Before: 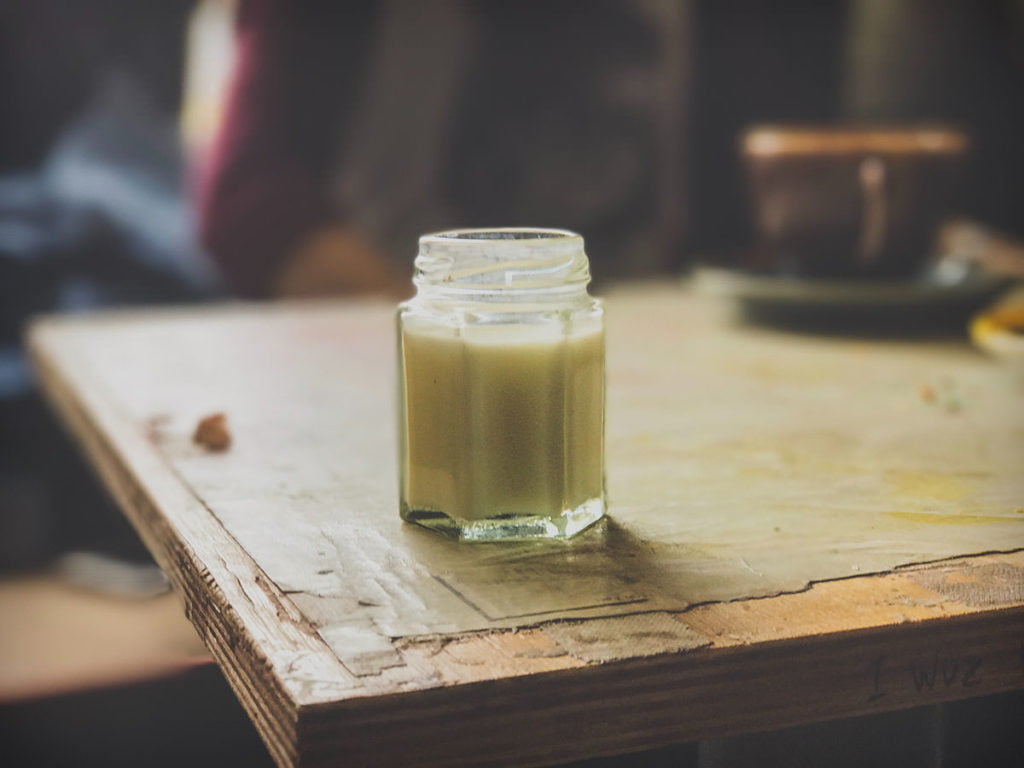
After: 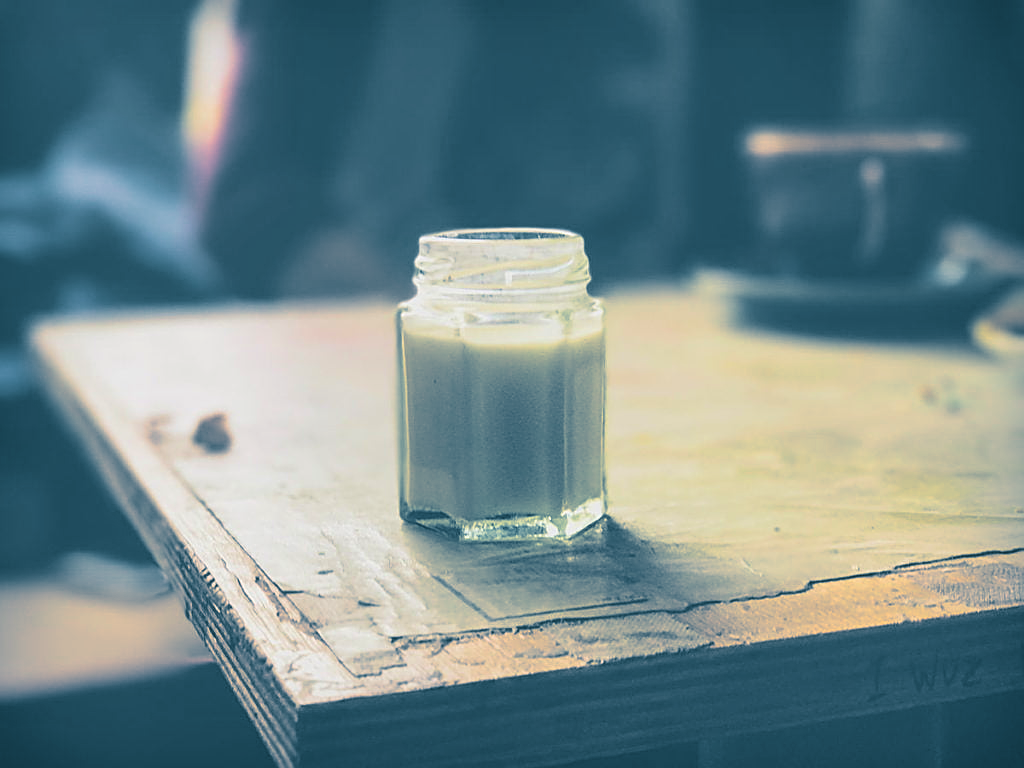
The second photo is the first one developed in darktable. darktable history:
velvia: on, module defaults
sharpen: on, module defaults
split-toning: shadows › hue 212.4°, balance -70
exposure: black level correction 0.001, exposure 0.5 EV, compensate exposure bias true, compensate highlight preservation false
contrast brightness saturation: contrast -0.15, brightness 0.05, saturation -0.12
